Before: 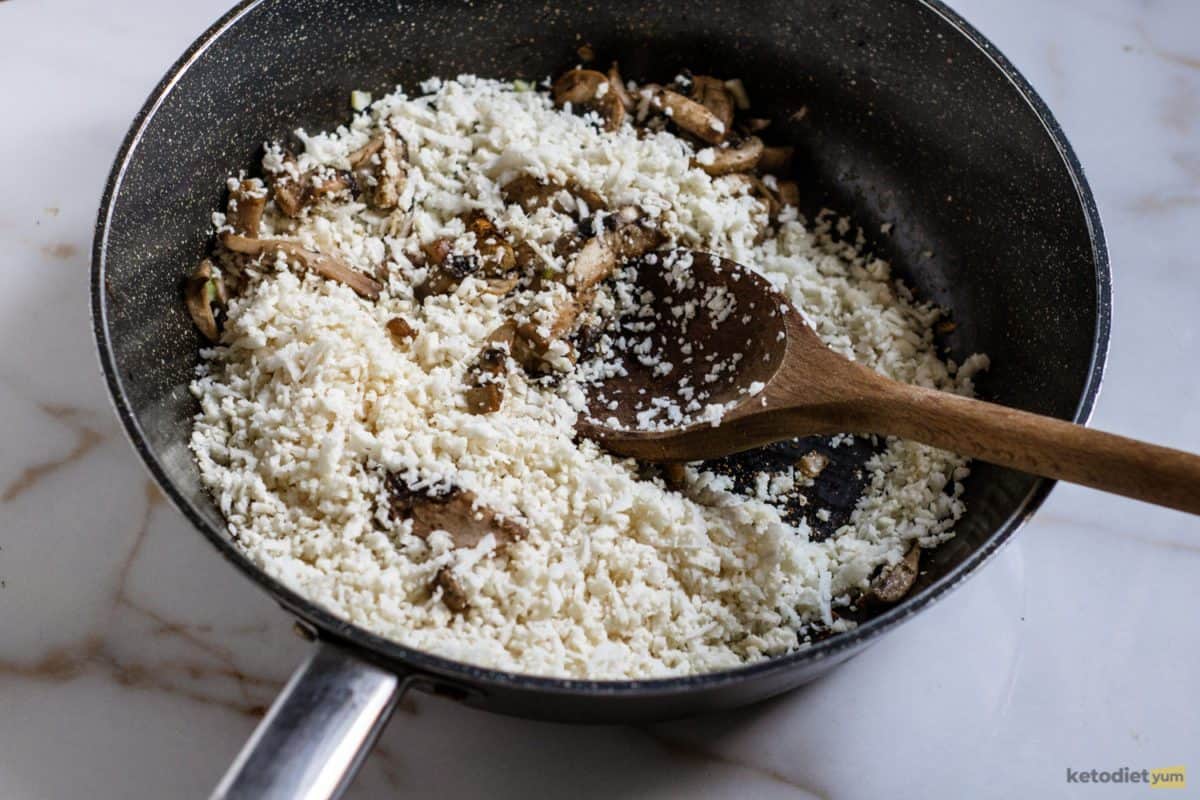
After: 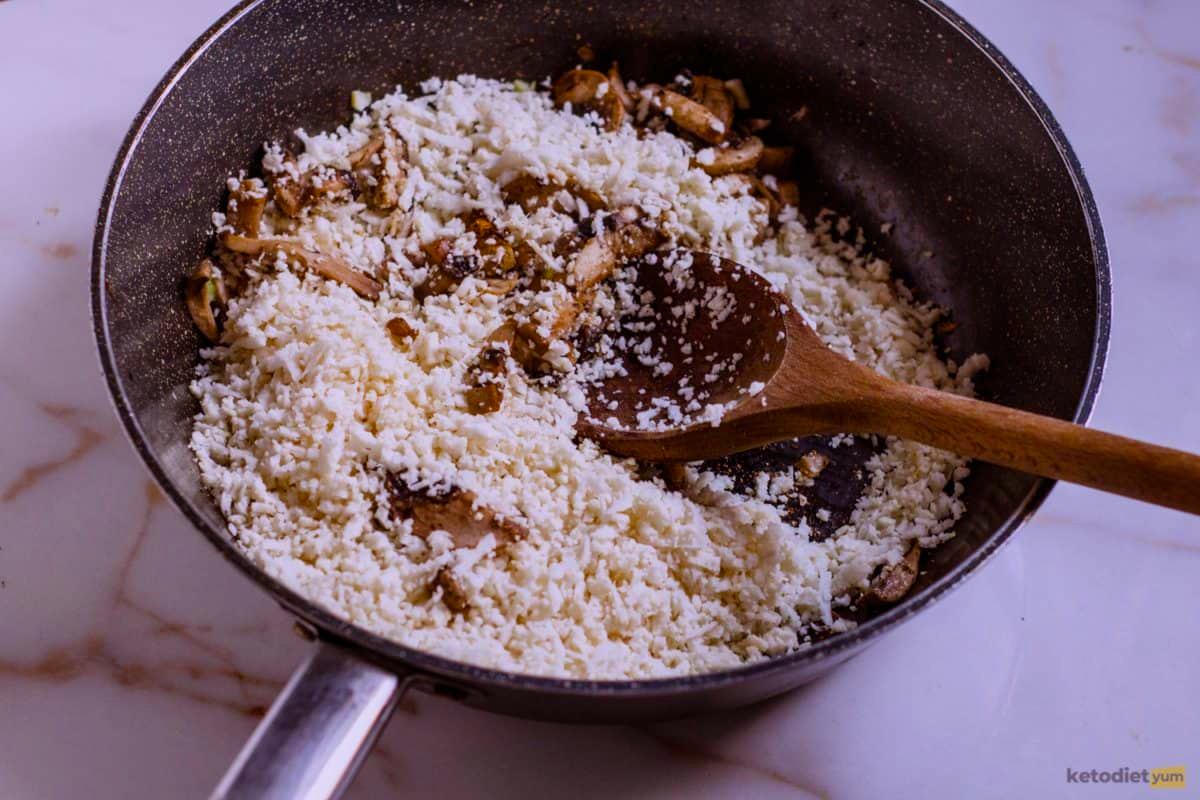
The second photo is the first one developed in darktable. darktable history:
color balance rgb: linear chroma grading › global chroma 15%, perceptual saturation grading › global saturation 30%
rgb levels: mode RGB, independent channels, levels [[0, 0.474, 1], [0, 0.5, 1], [0, 0.5, 1]]
exposure: exposure -0.492 EV, compensate highlight preservation false
white balance: red 1.004, blue 1.096
